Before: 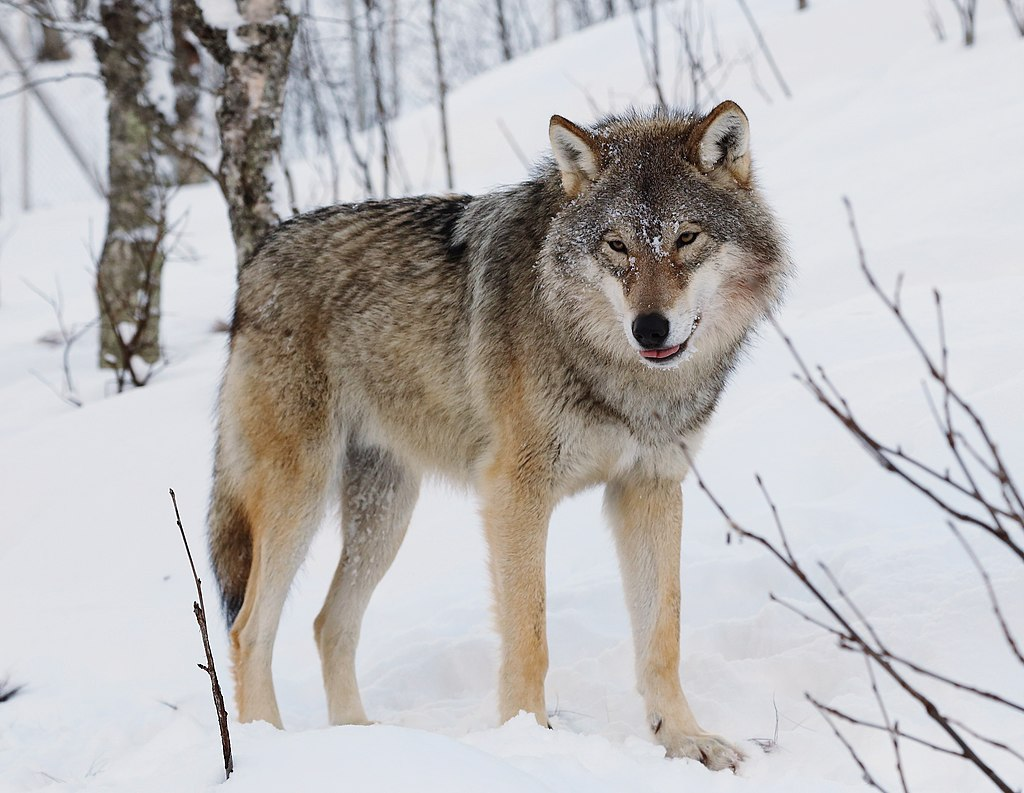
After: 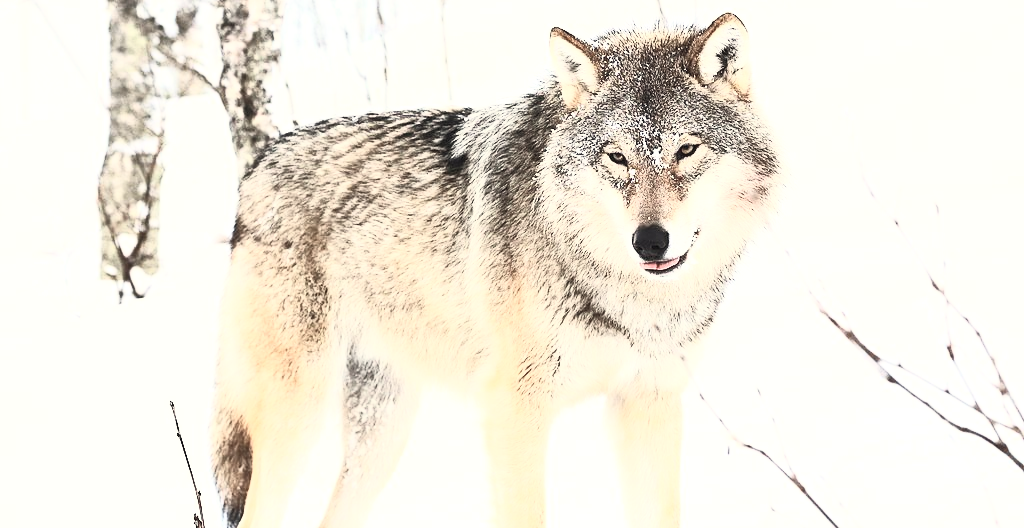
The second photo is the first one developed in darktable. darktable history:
exposure: black level correction 0, exposure 1.2 EV, compensate highlight preservation false
contrast brightness saturation: contrast 0.57, brightness 0.57, saturation -0.34
white balance: red 1.029, blue 0.92
crop: top 11.166%, bottom 22.168%
